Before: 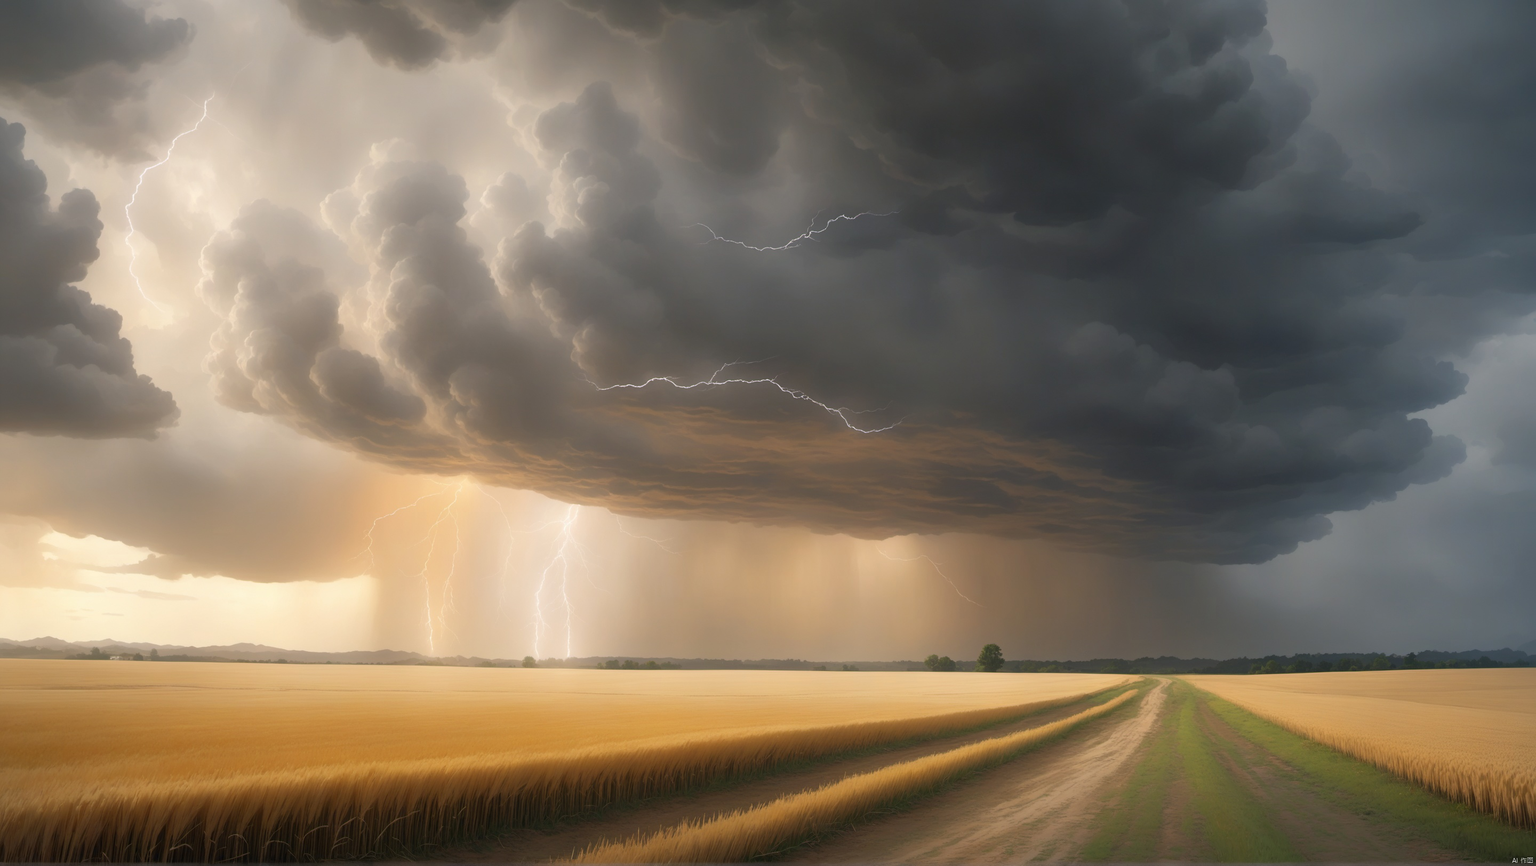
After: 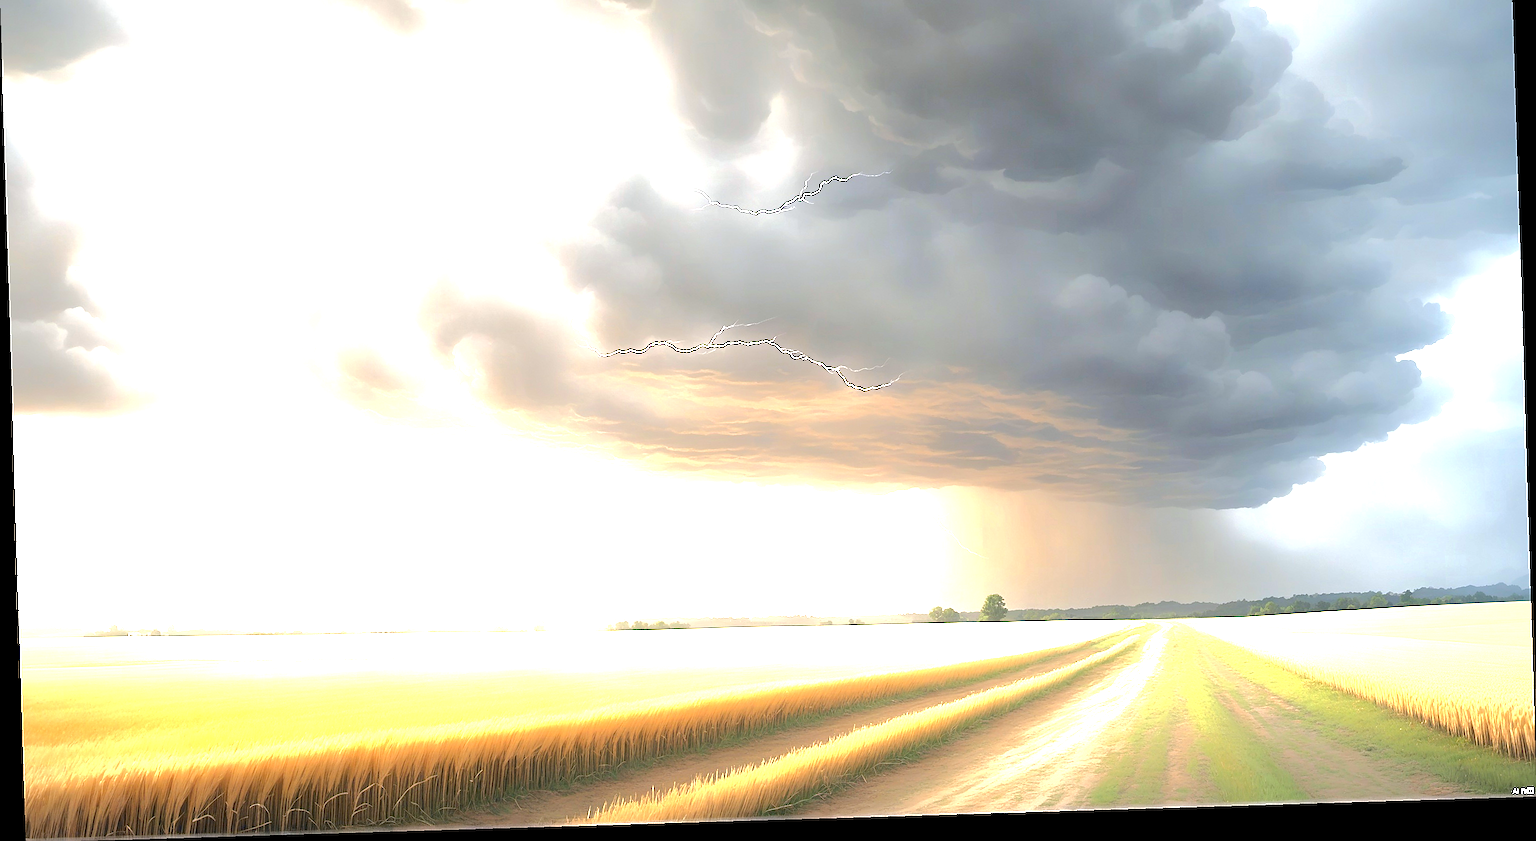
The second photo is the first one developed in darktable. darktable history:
crop and rotate: top 6.25%
exposure: black level correction 0.001, exposure 2.607 EV, compensate exposure bias true, compensate highlight preservation false
rotate and perspective: rotation -1.75°, automatic cropping off
sharpen: radius 1.4, amount 1.25, threshold 0.7
base curve: curves: ch0 [(0, 0) (0.235, 0.266) (0.503, 0.496) (0.786, 0.72) (1, 1)]
white balance: red 0.982, blue 1.018
